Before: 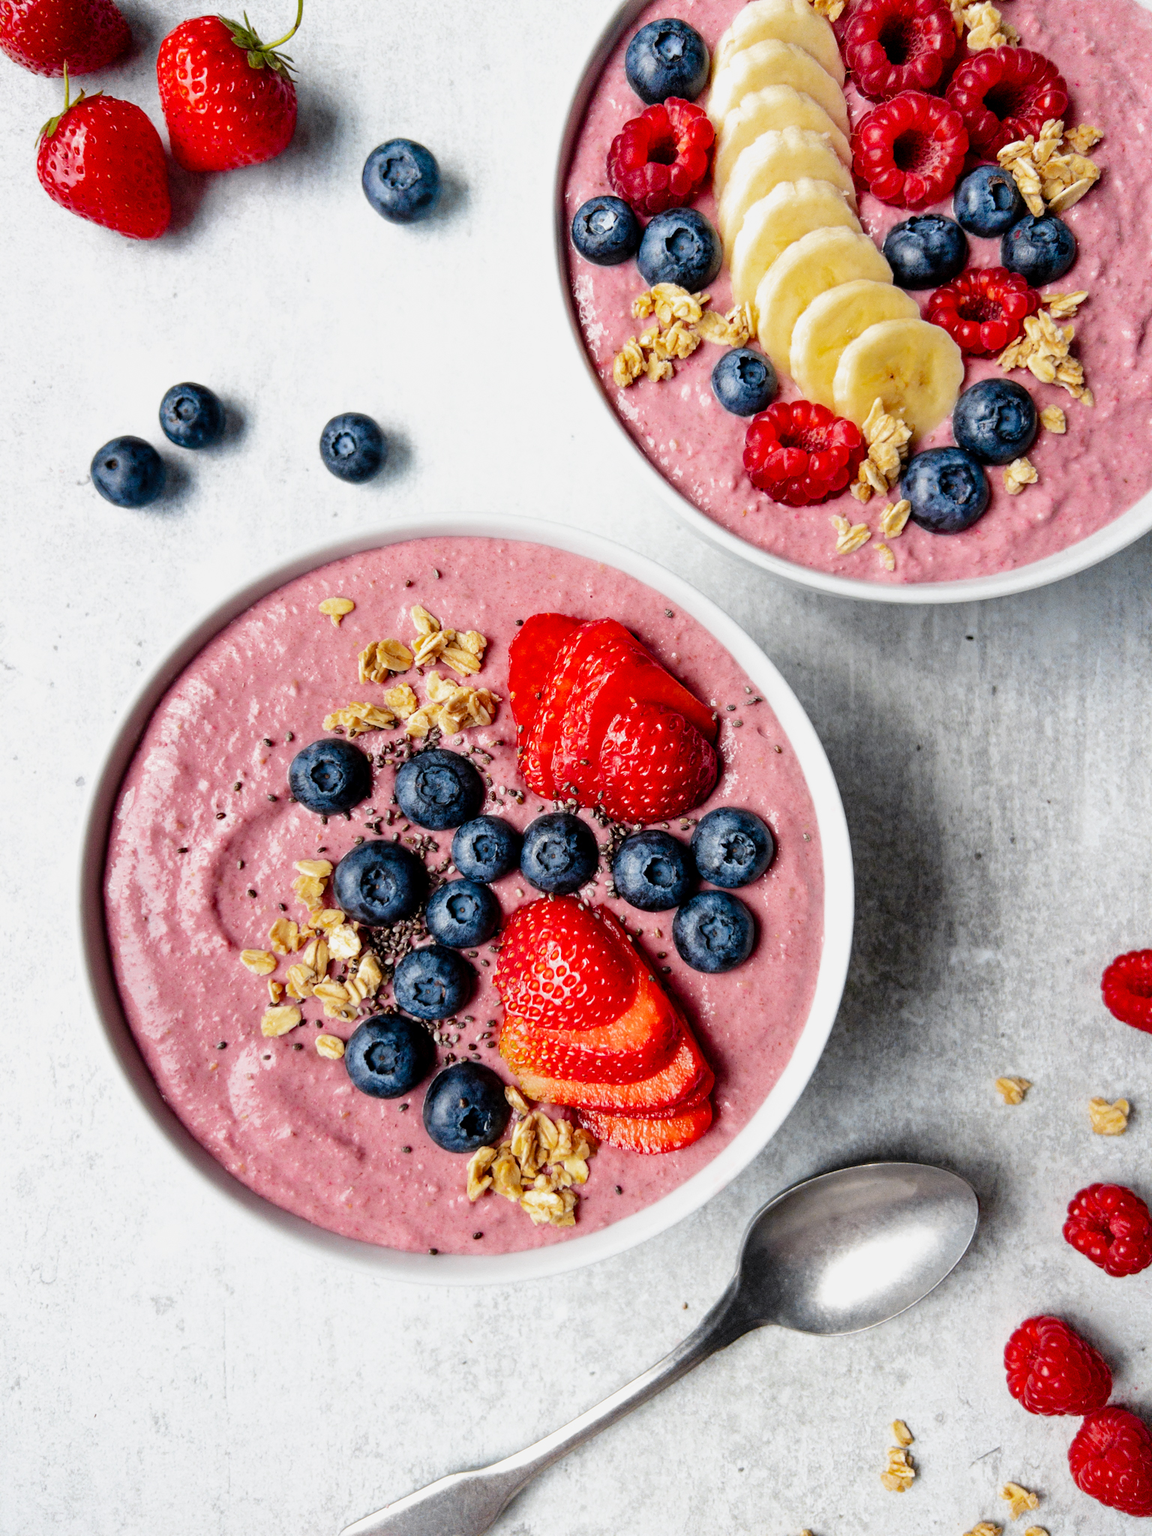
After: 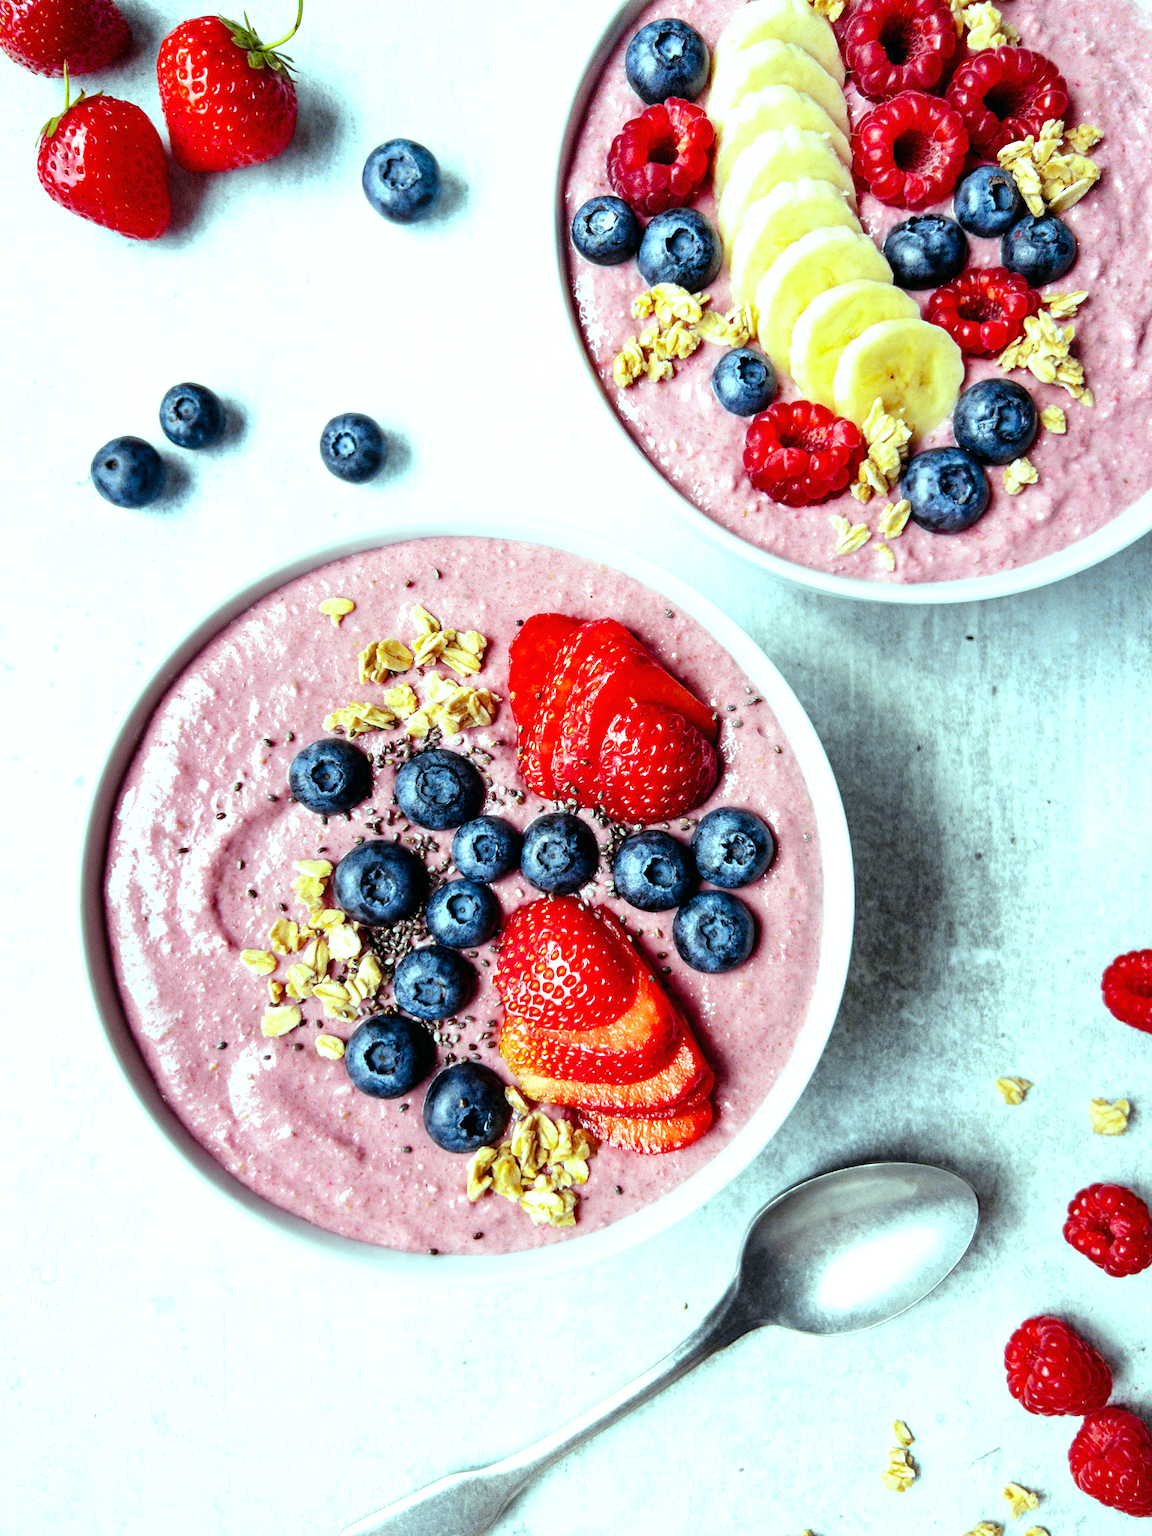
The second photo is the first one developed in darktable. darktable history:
color balance: mode lift, gamma, gain (sRGB), lift [0.997, 0.979, 1.021, 1.011], gamma [1, 1.084, 0.916, 0.998], gain [1, 0.87, 1.13, 1.101], contrast 4.55%, contrast fulcrum 38.24%, output saturation 104.09%
exposure: exposure 0.6 EV, compensate highlight preservation false
